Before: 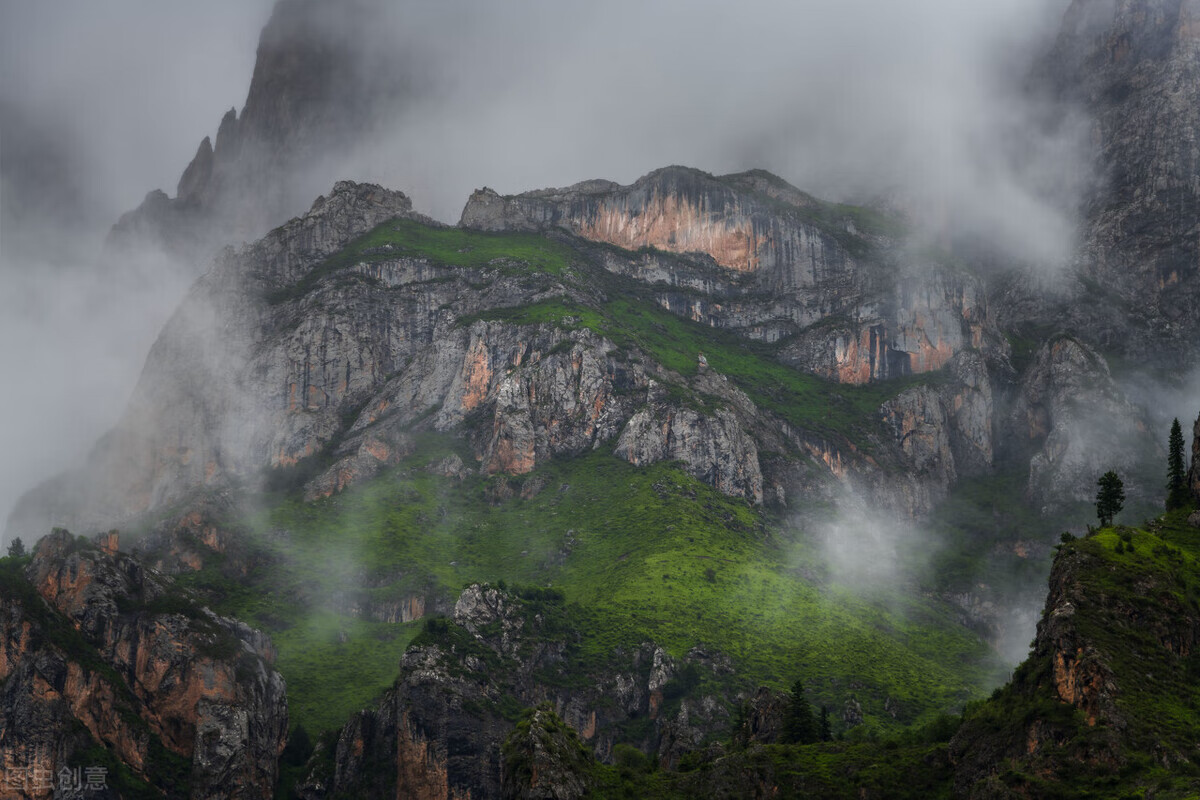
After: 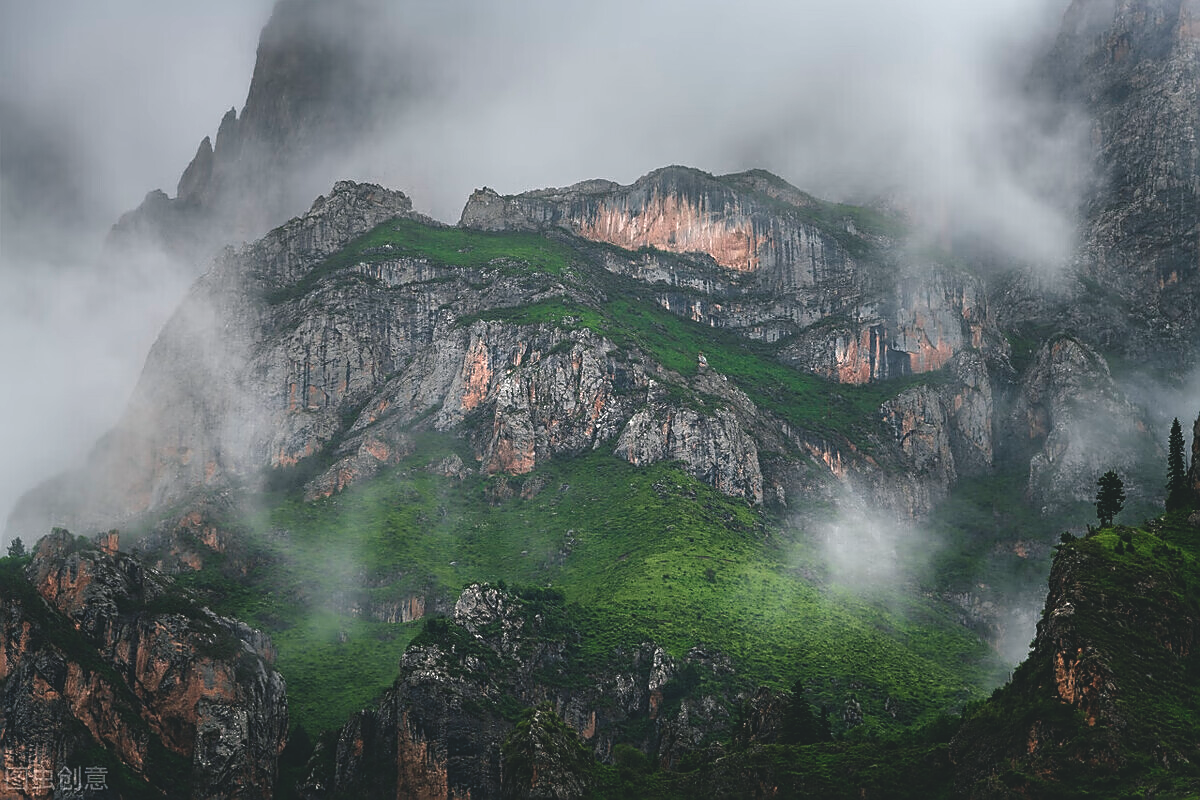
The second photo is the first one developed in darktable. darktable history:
tone equalizer: -8 EV -0.428 EV, -7 EV -0.363 EV, -6 EV -0.362 EV, -5 EV -0.237 EV, -3 EV 0.19 EV, -2 EV 0.311 EV, -1 EV 0.397 EV, +0 EV 0.426 EV
sharpen: radius 1.381, amount 1.253, threshold 0.663
color balance rgb: shadows lift › chroma 2.013%, shadows lift › hue 182.86°, global offset › luminance 1.486%, linear chroma grading › shadows -1.639%, linear chroma grading › highlights -14.167%, linear chroma grading › global chroma -9.547%, linear chroma grading › mid-tones -9.735%, perceptual saturation grading › global saturation -0.061%, global vibrance 20%
